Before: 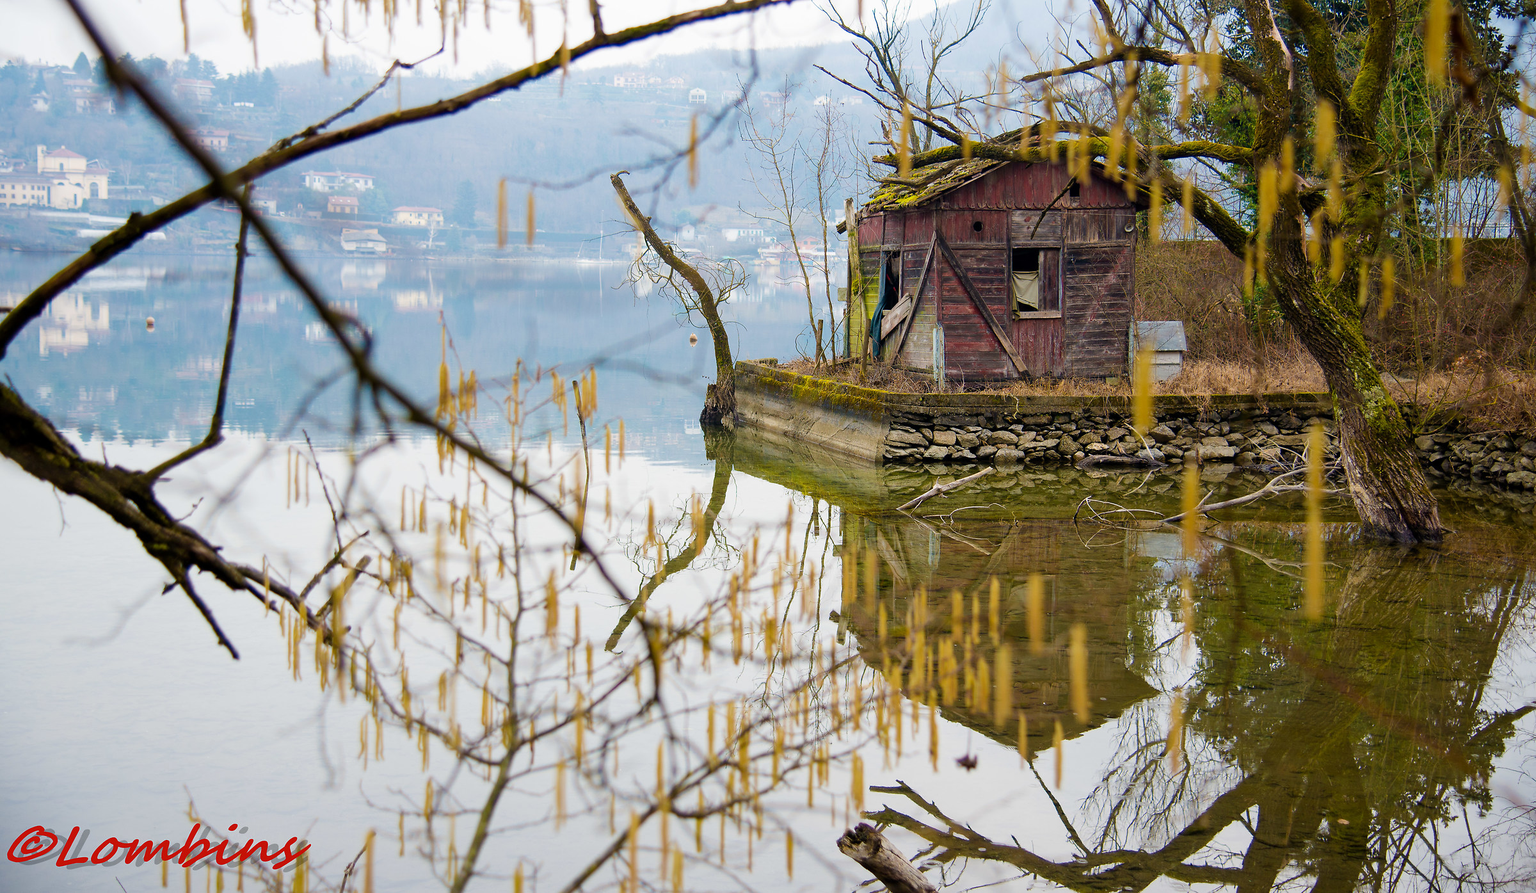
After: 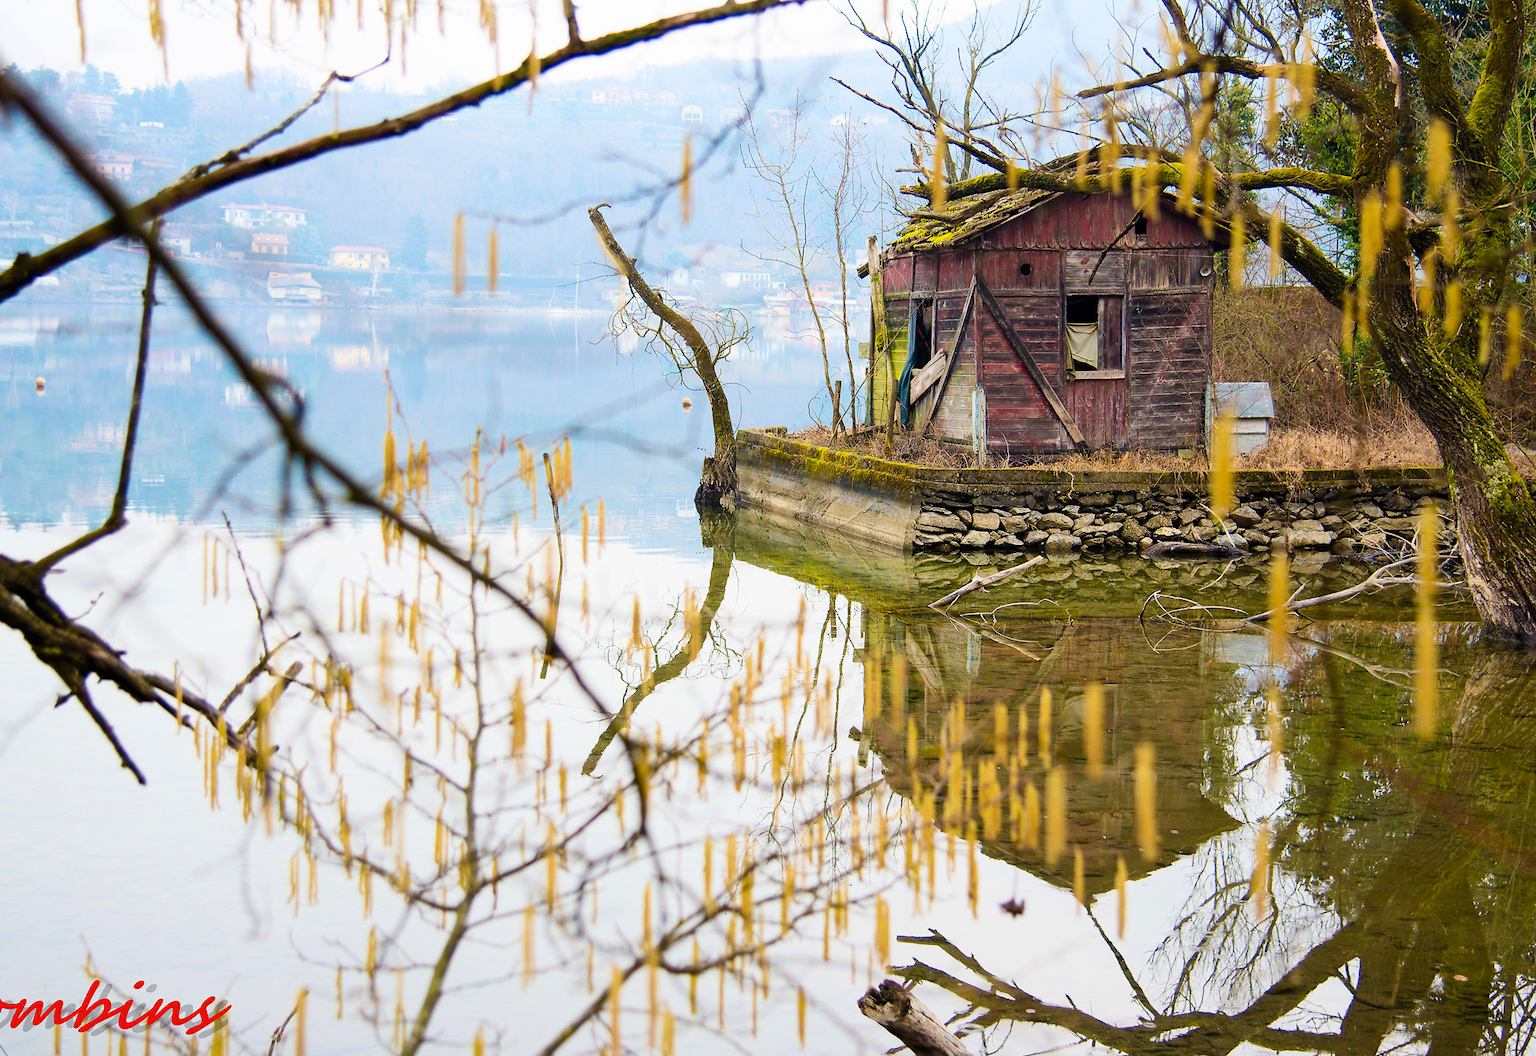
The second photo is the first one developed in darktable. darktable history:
crop: left 7.598%, right 7.873%
contrast brightness saturation: contrast 0.2, brightness 0.15, saturation 0.14
